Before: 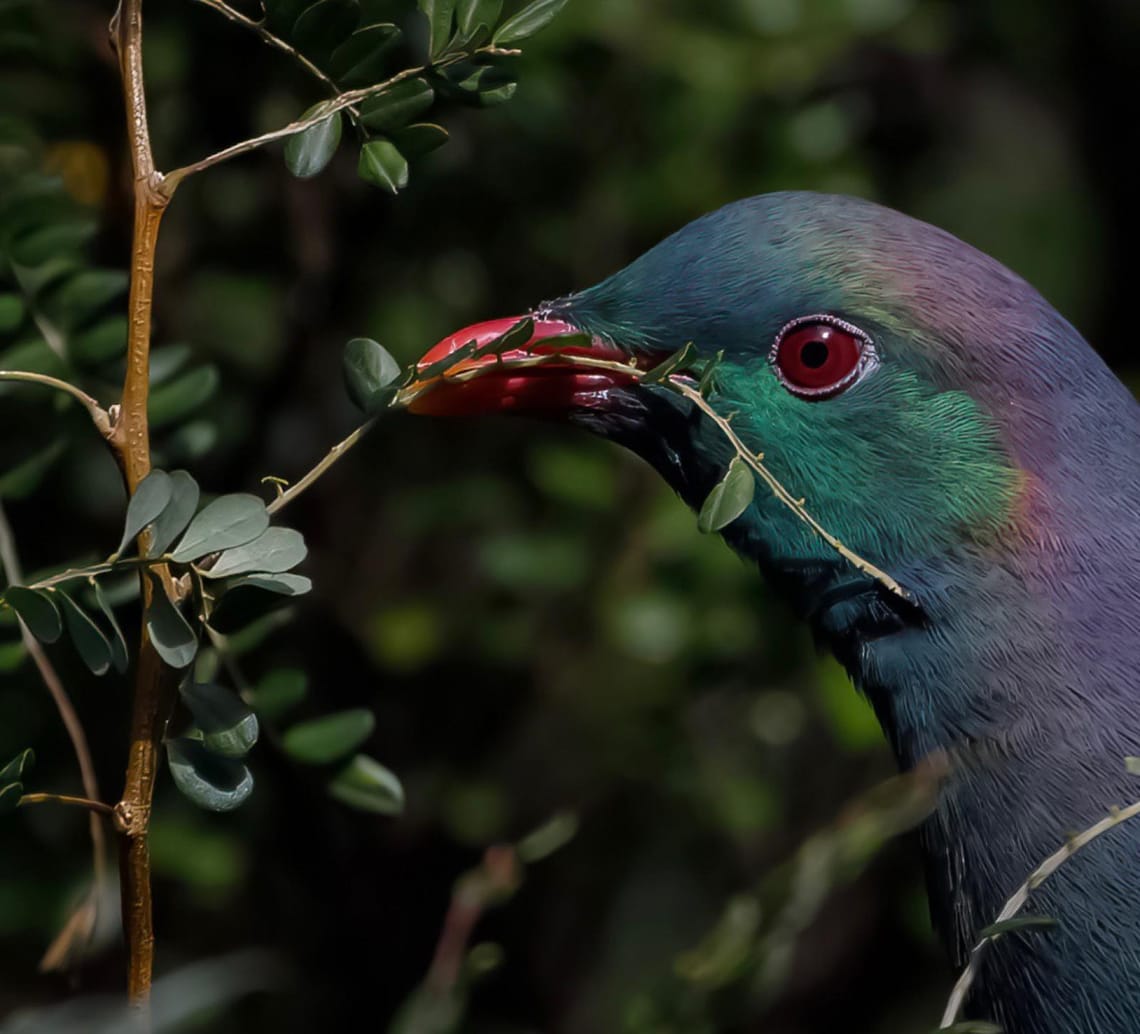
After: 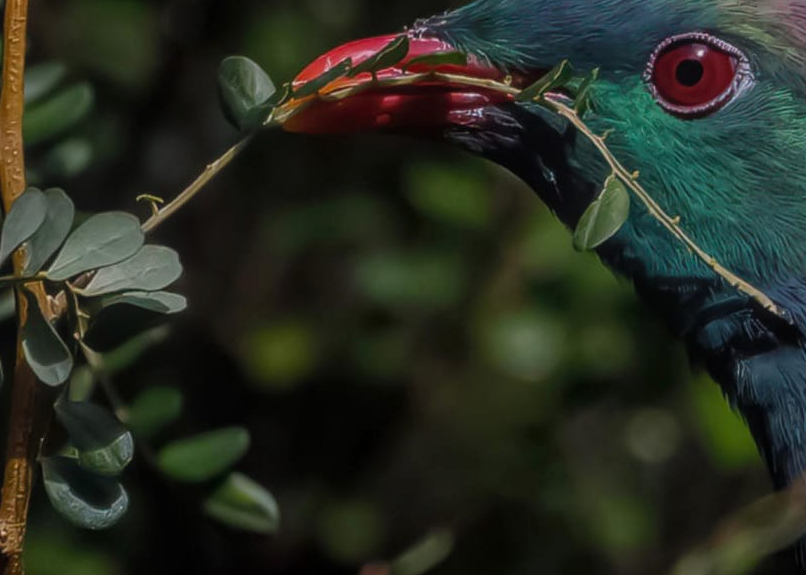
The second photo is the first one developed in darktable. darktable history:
local contrast: highlights 71%, shadows 16%, midtone range 0.195
color calibration: gray › normalize channels true, illuminant same as pipeline (D50), adaptation none (bypass), x 0.331, y 0.334, temperature 5006.26 K, gamut compression 0.006
crop: left 10.979%, top 27.327%, right 18.26%, bottom 16.989%
